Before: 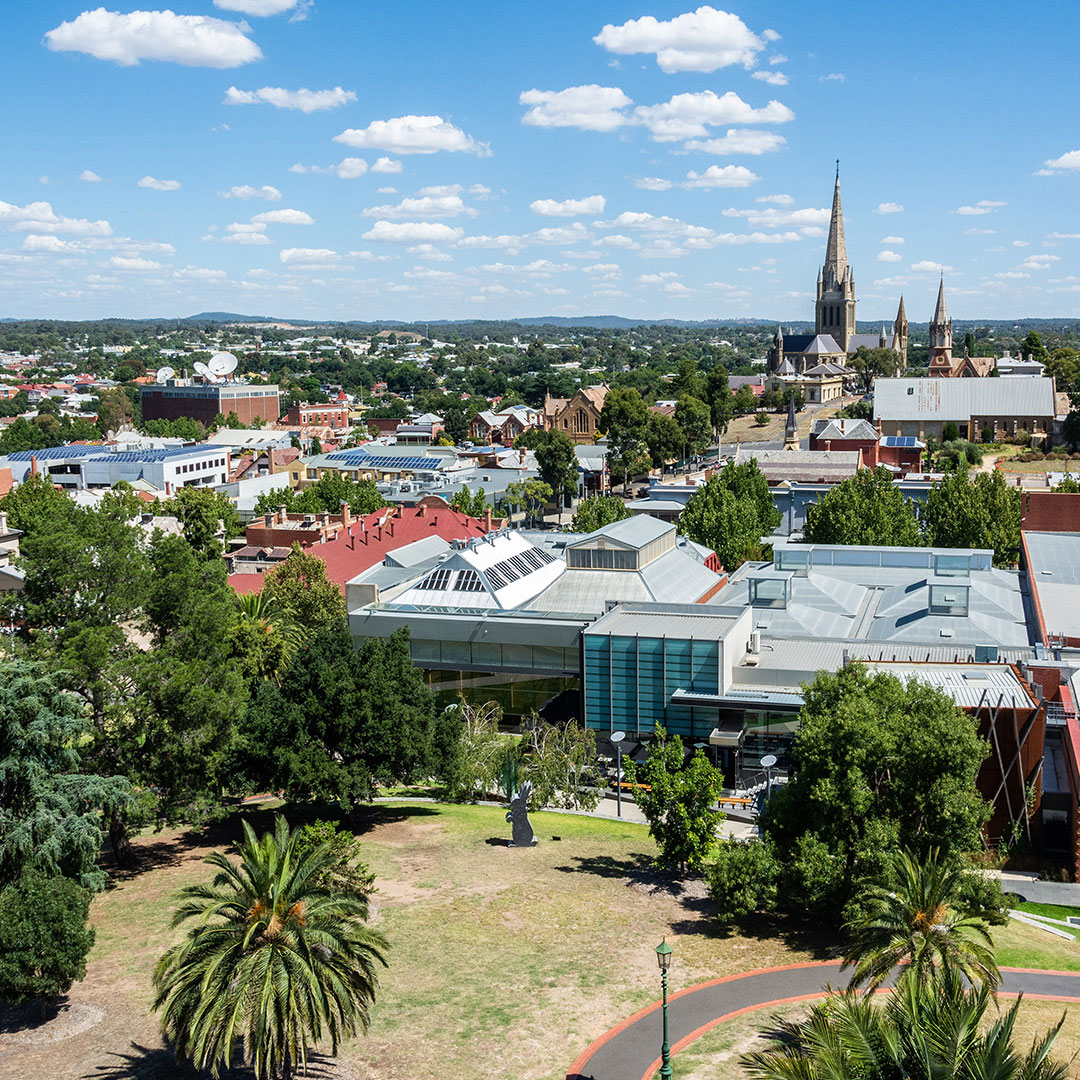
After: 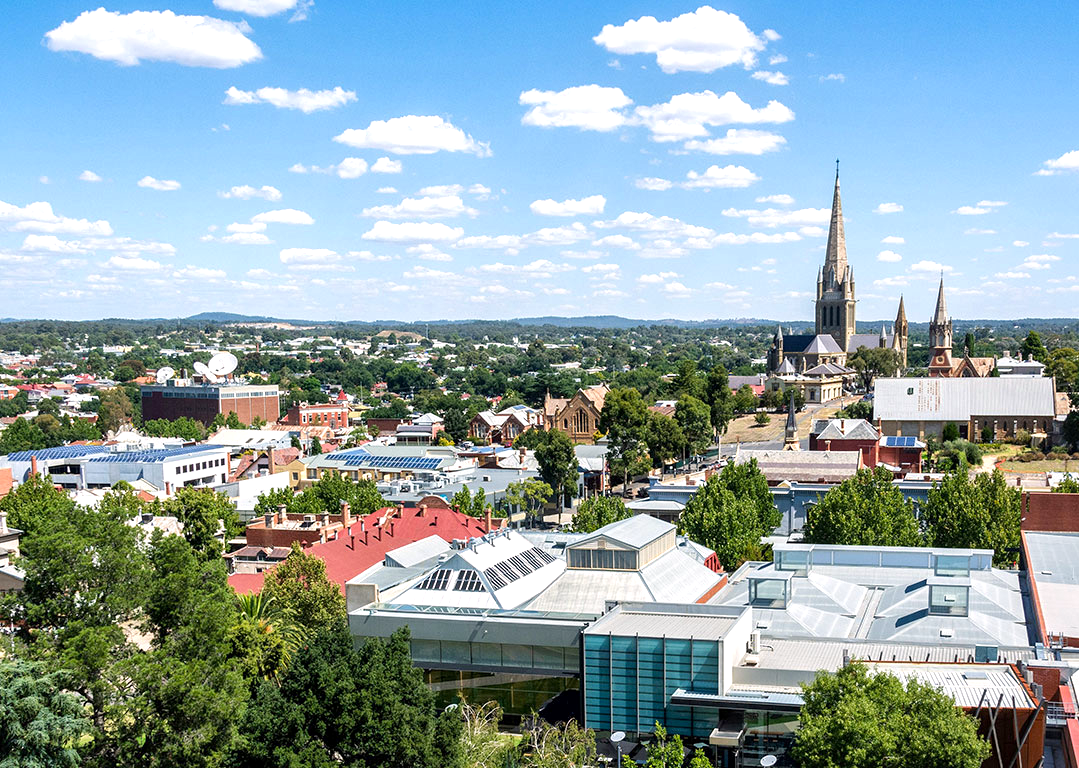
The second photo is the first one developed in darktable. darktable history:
color balance rgb: highlights gain › chroma 0.922%, highlights gain › hue 29.07°, perceptual saturation grading › global saturation 0.736%, perceptual brilliance grading › global brilliance 9.564%, perceptual brilliance grading › shadows 14.588%
crop: right 0.001%, bottom 28.823%
local contrast: mode bilateral grid, contrast 25, coarseness 51, detail 122%, midtone range 0.2
